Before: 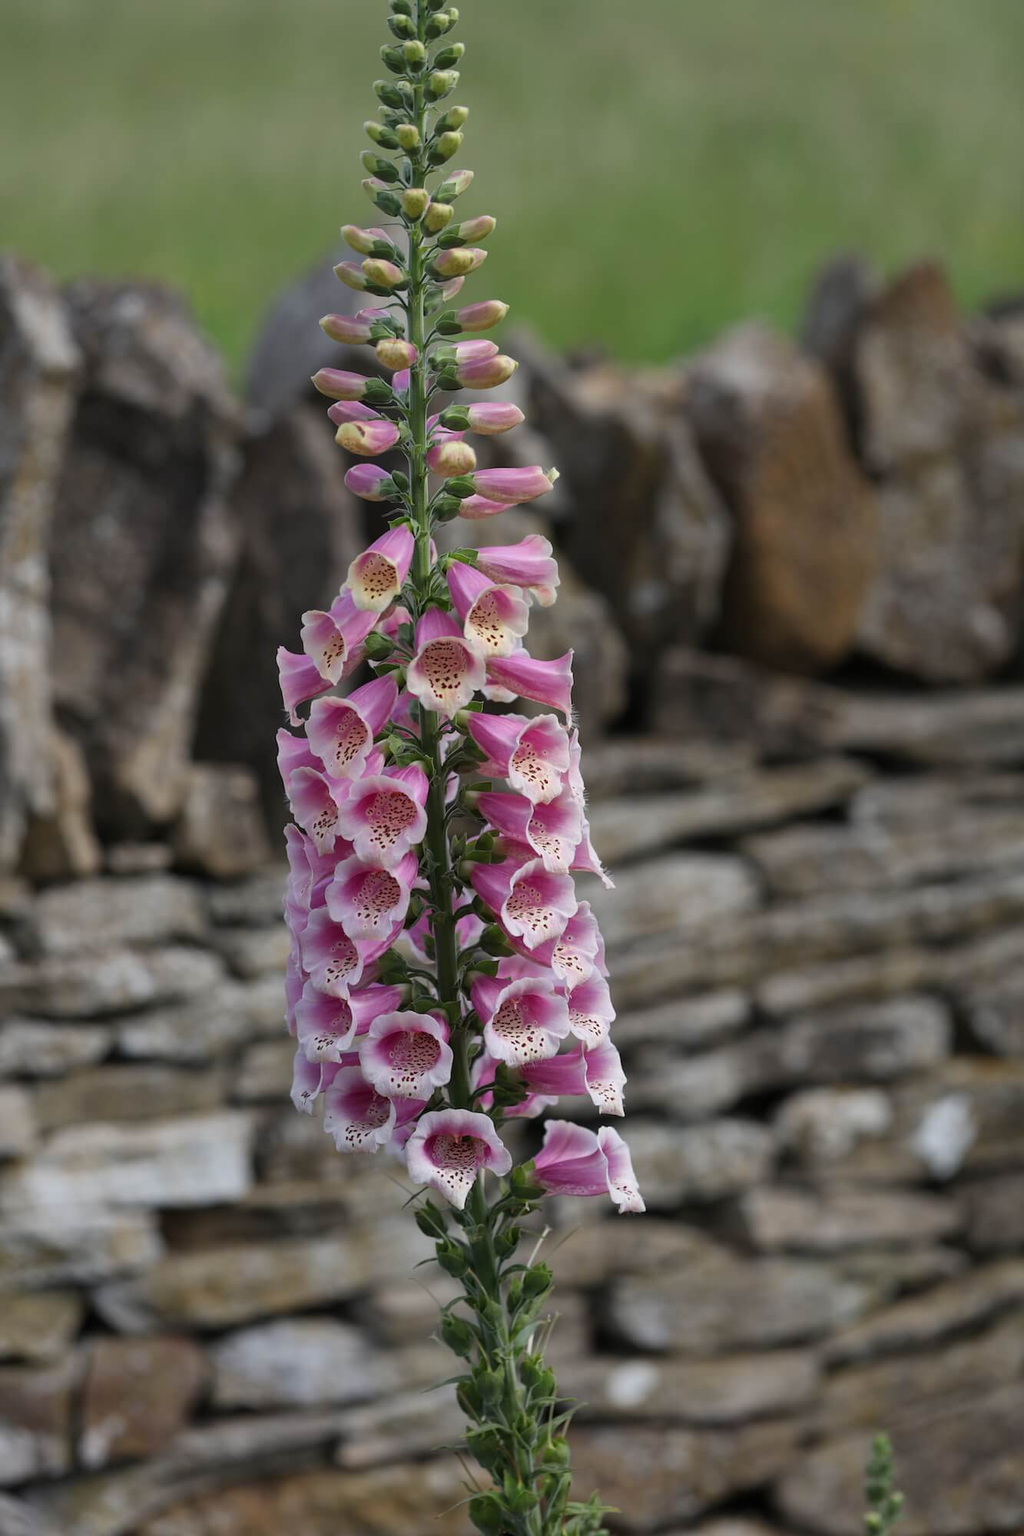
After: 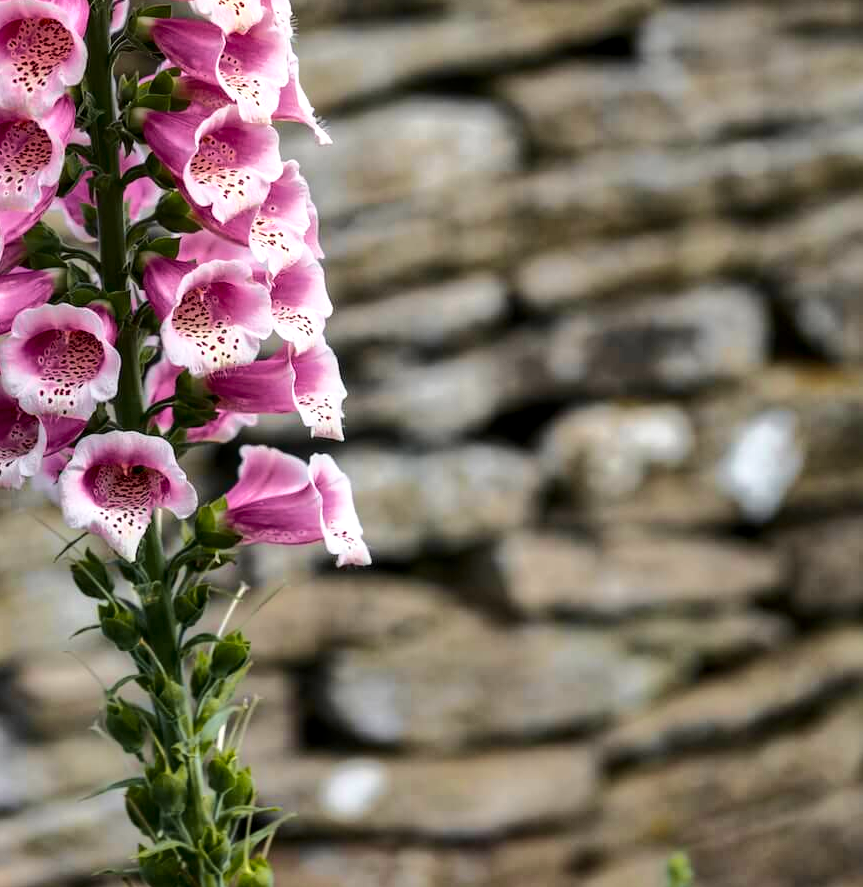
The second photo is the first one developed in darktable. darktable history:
tone curve: curves: ch0 [(0.003, 0) (0.066, 0.023) (0.154, 0.082) (0.281, 0.221) (0.405, 0.389) (0.517, 0.553) (0.716, 0.743) (0.822, 0.882) (1, 1)]; ch1 [(0, 0) (0.164, 0.115) (0.337, 0.332) (0.39, 0.398) (0.464, 0.461) (0.501, 0.5) (0.521, 0.526) (0.571, 0.606) (0.656, 0.677) (0.723, 0.731) (0.811, 0.796) (1, 1)]; ch2 [(0, 0) (0.337, 0.382) (0.464, 0.476) (0.501, 0.502) (0.527, 0.54) (0.556, 0.567) (0.575, 0.606) (0.659, 0.736) (1, 1)], color space Lab, independent channels, preserve colors none
exposure: black level correction 0.001, exposure 0.5 EV, compensate highlight preservation false
crop and rotate: left 35.244%, top 50.654%, bottom 4.986%
shadows and highlights: low approximation 0.01, soften with gaussian
velvia: on, module defaults
local contrast: on, module defaults
